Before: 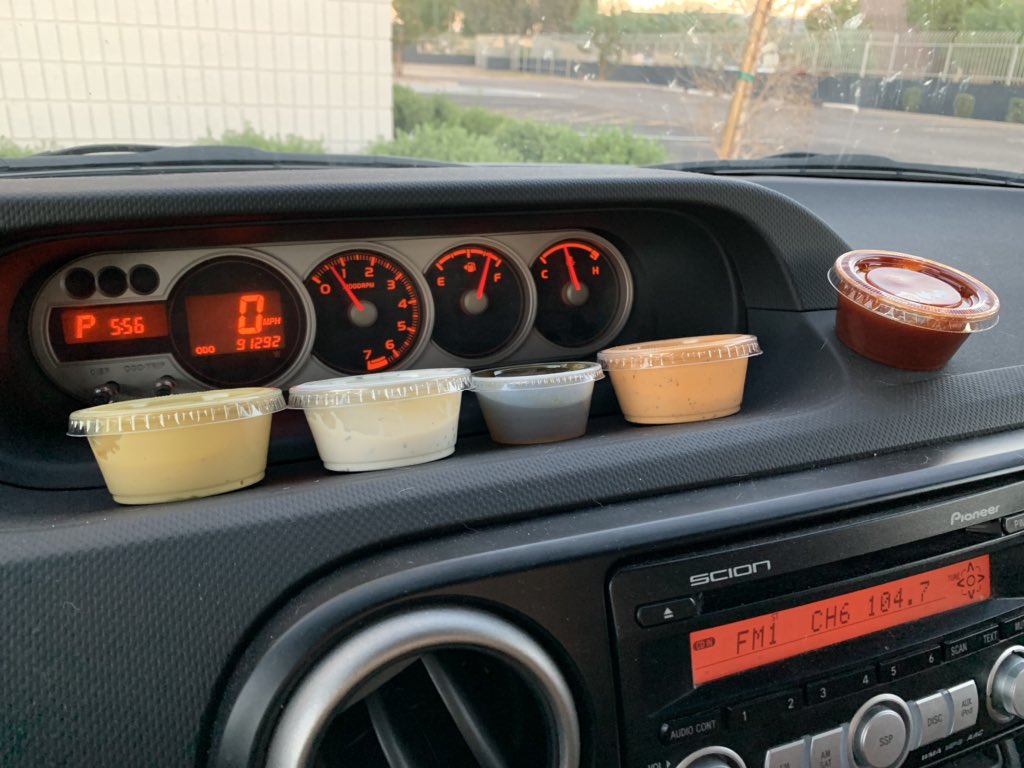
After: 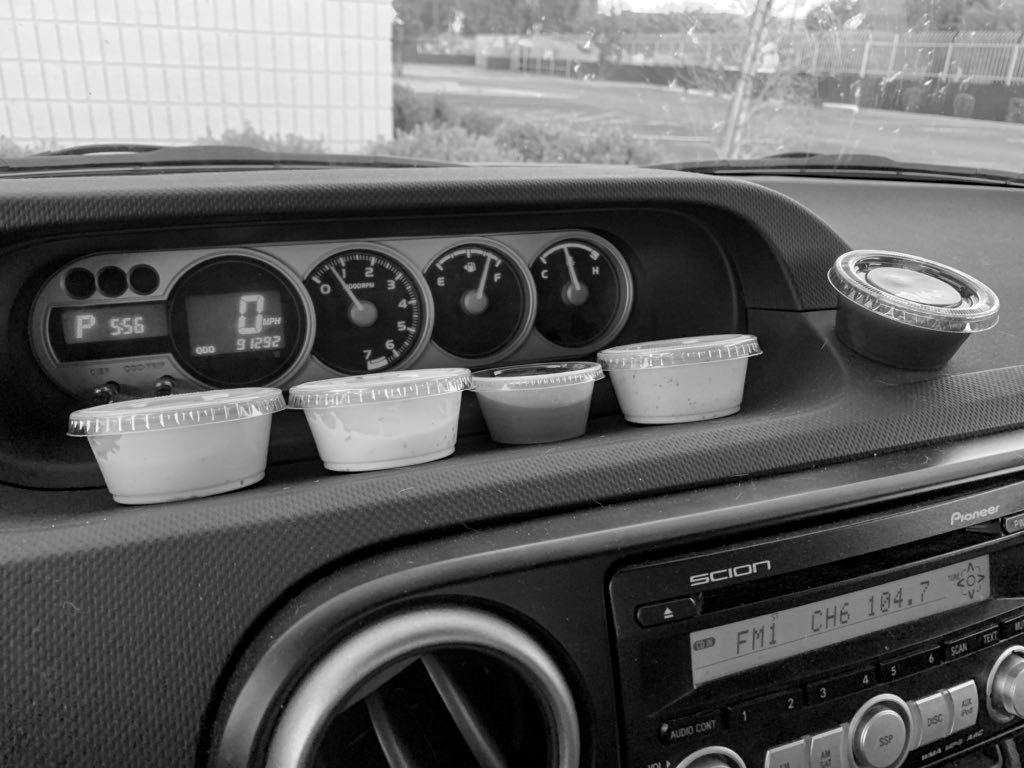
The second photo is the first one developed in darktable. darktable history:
levels: levels [0, 0.499, 1]
local contrast: on, module defaults
monochrome: on, module defaults
